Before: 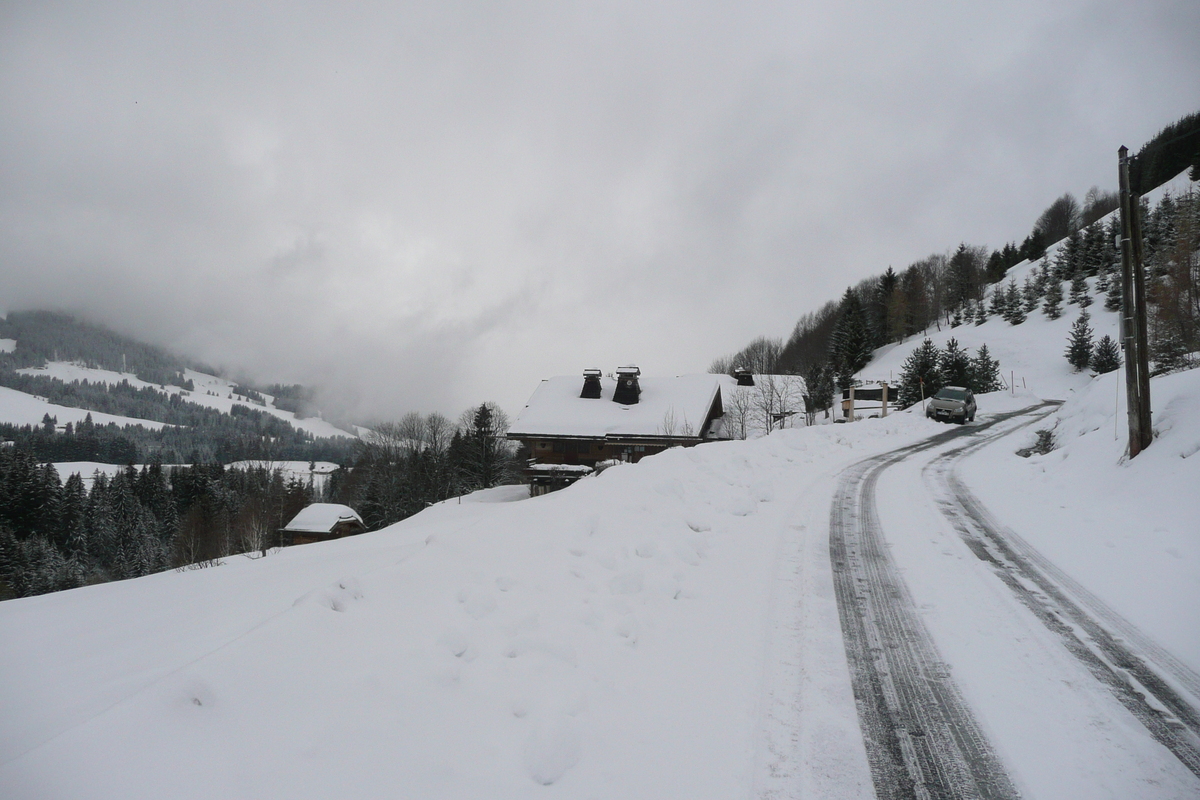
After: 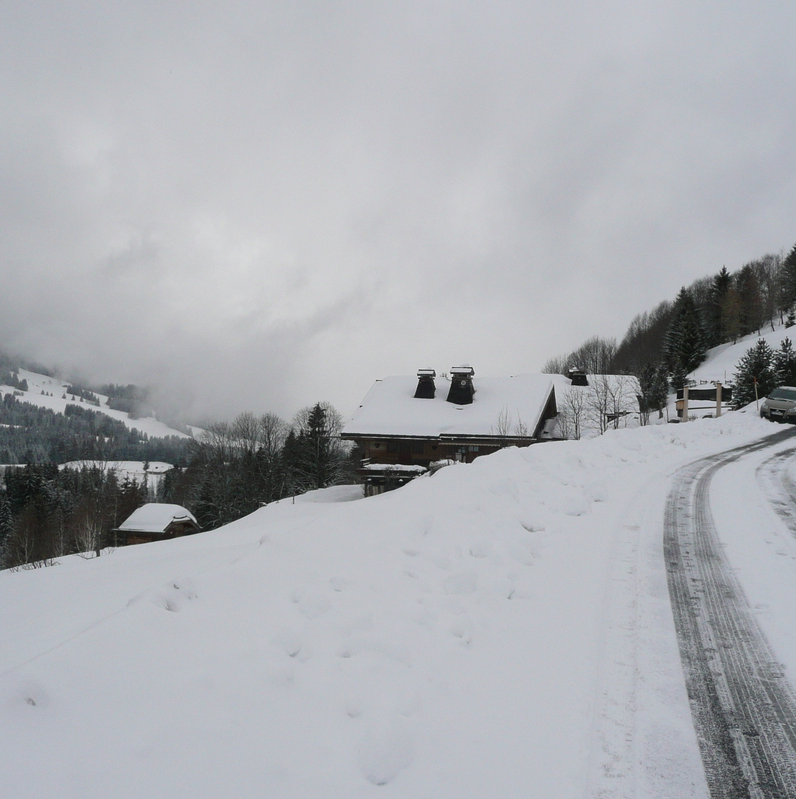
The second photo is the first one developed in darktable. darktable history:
crop and rotate: left 13.877%, right 19.788%
